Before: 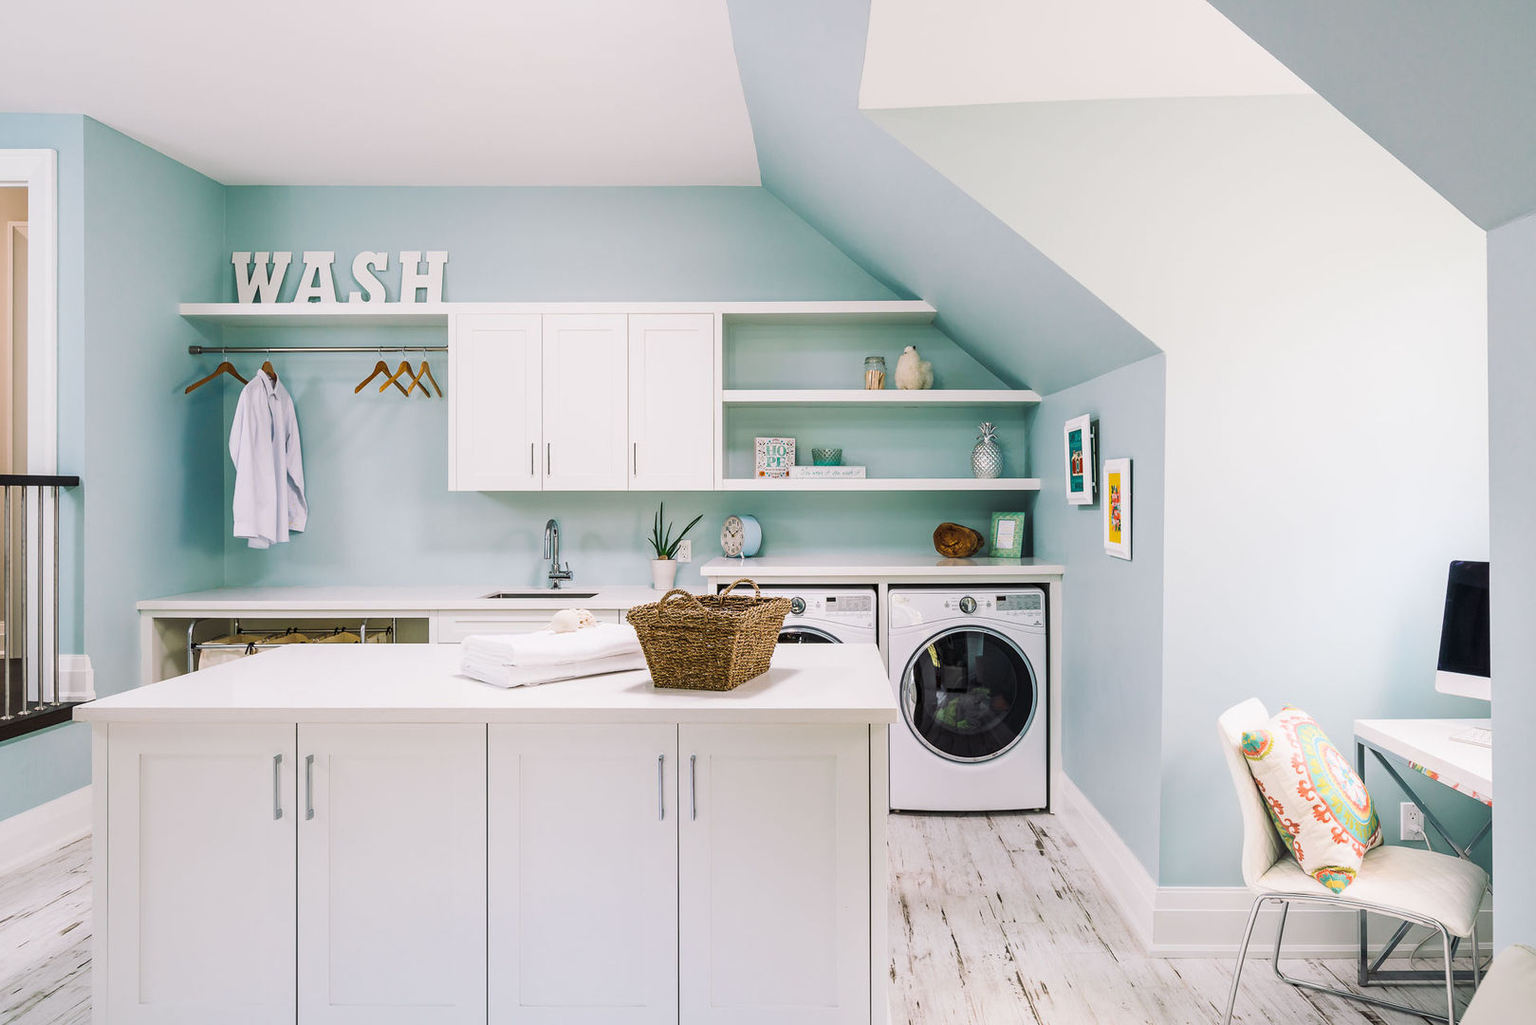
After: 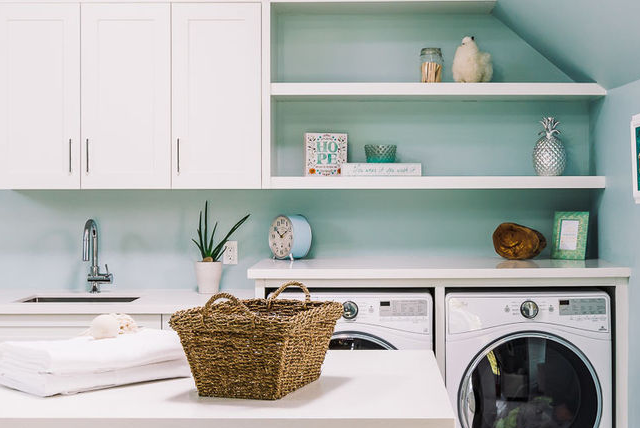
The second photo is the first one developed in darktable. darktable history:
crop: left 30.348%, top 30.398%, right 30.07%, bottom 29.88%
